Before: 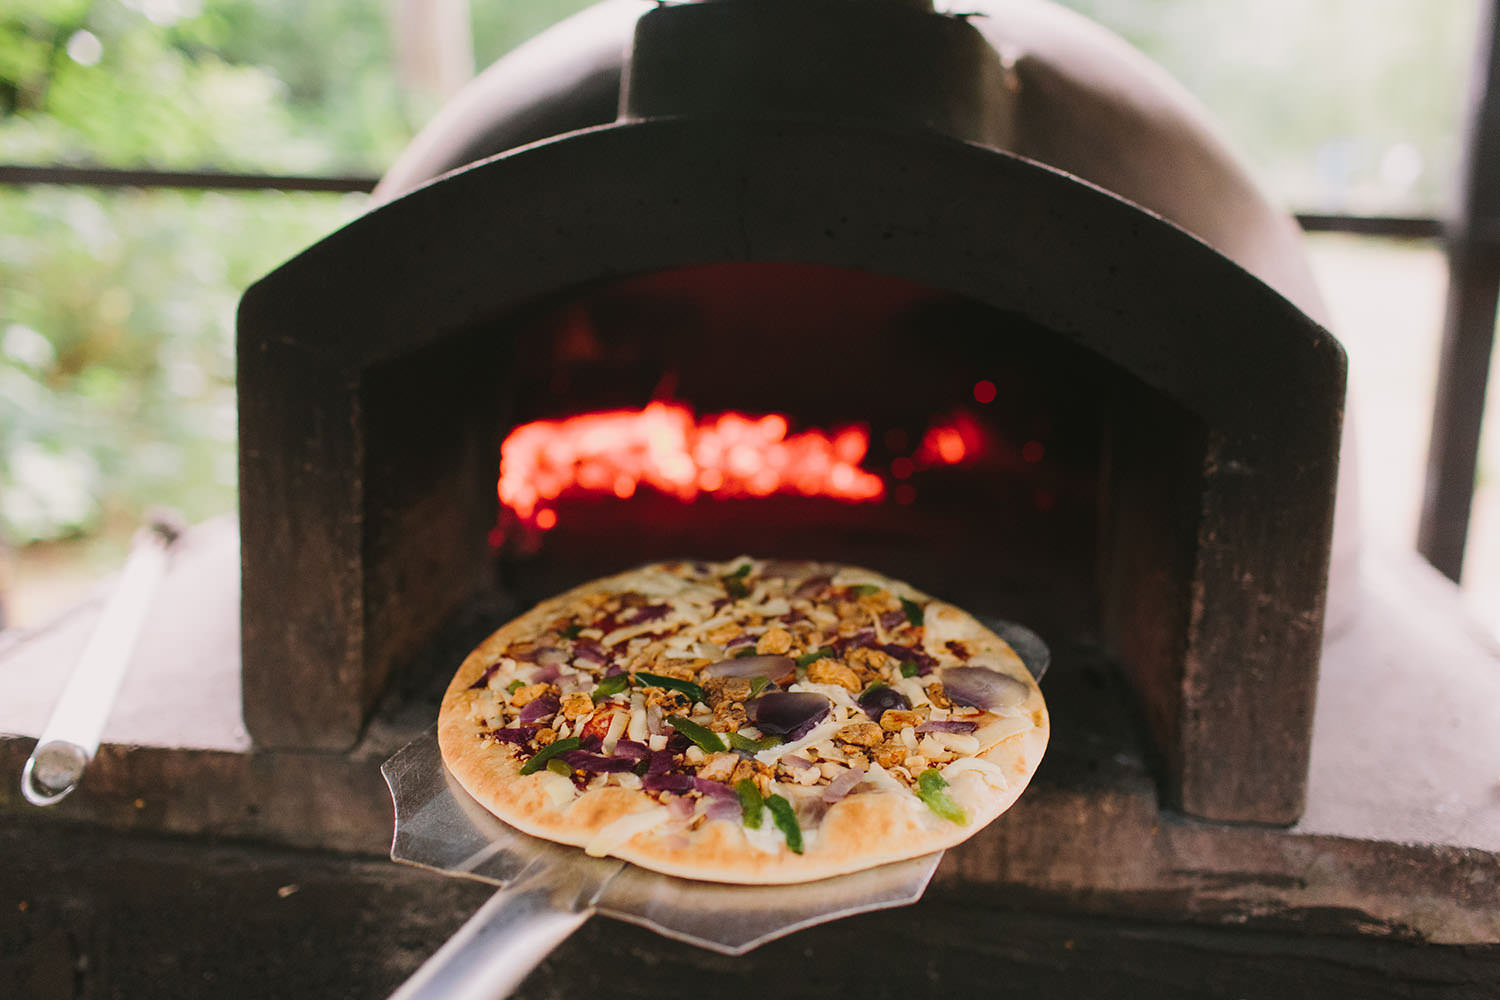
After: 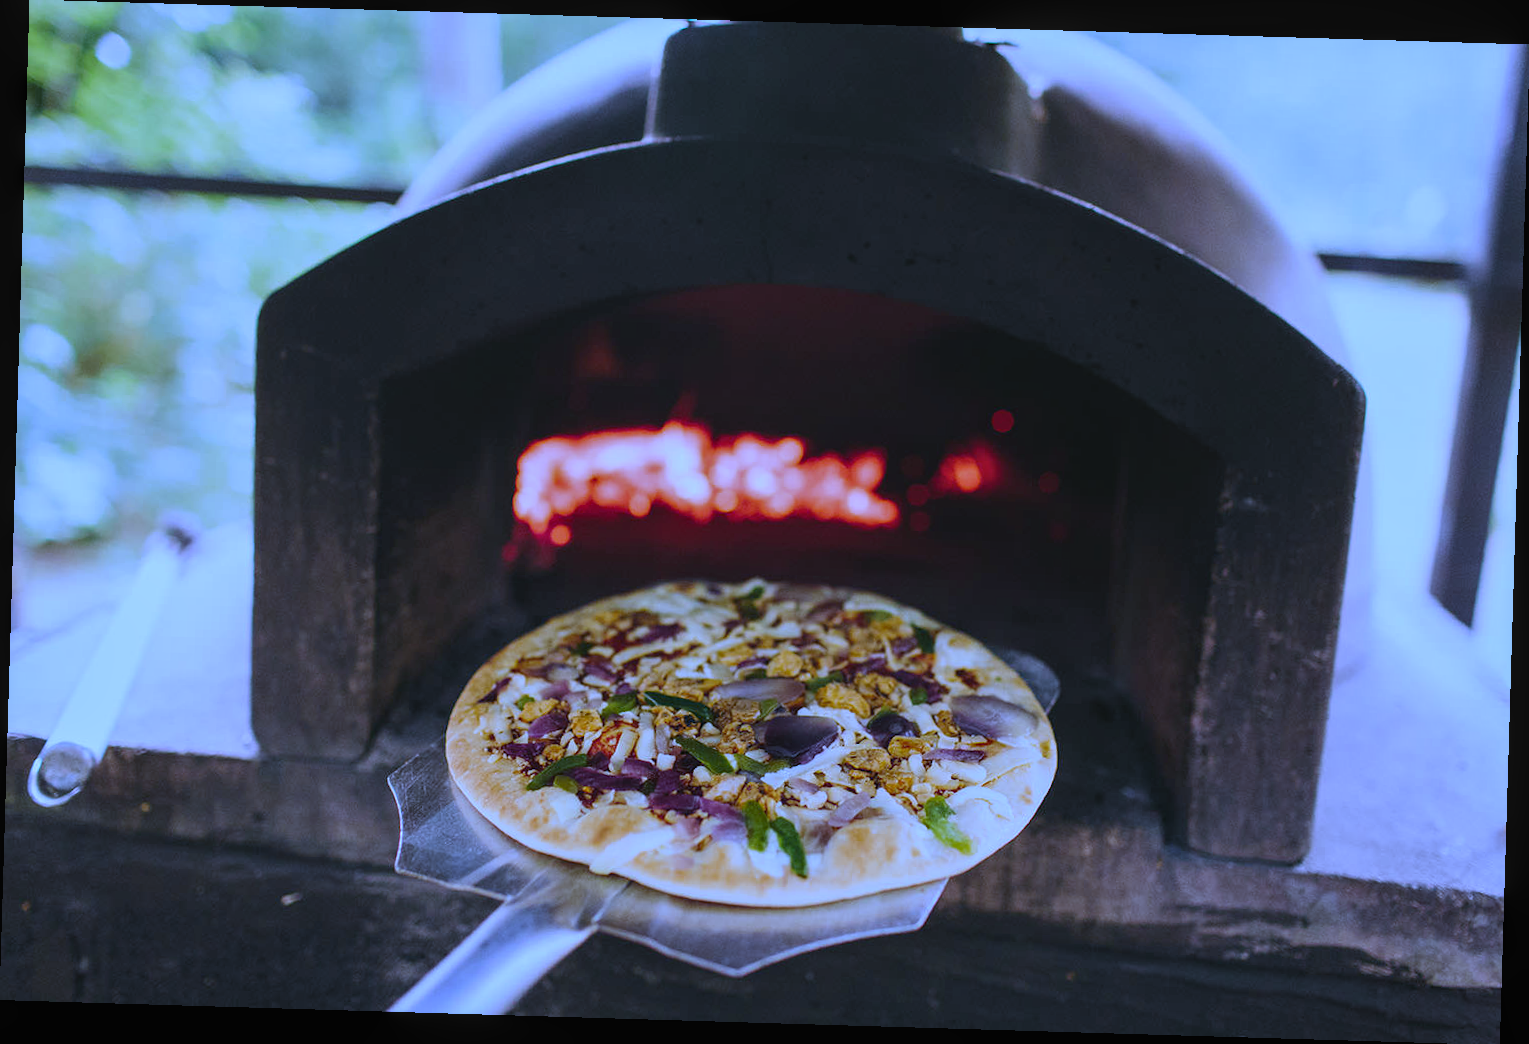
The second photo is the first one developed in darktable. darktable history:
local contrast: detail 110%
rotate and perspective: rotation 1.72°, automatic cropping off
white balance: red 0.766, blue 1.537
